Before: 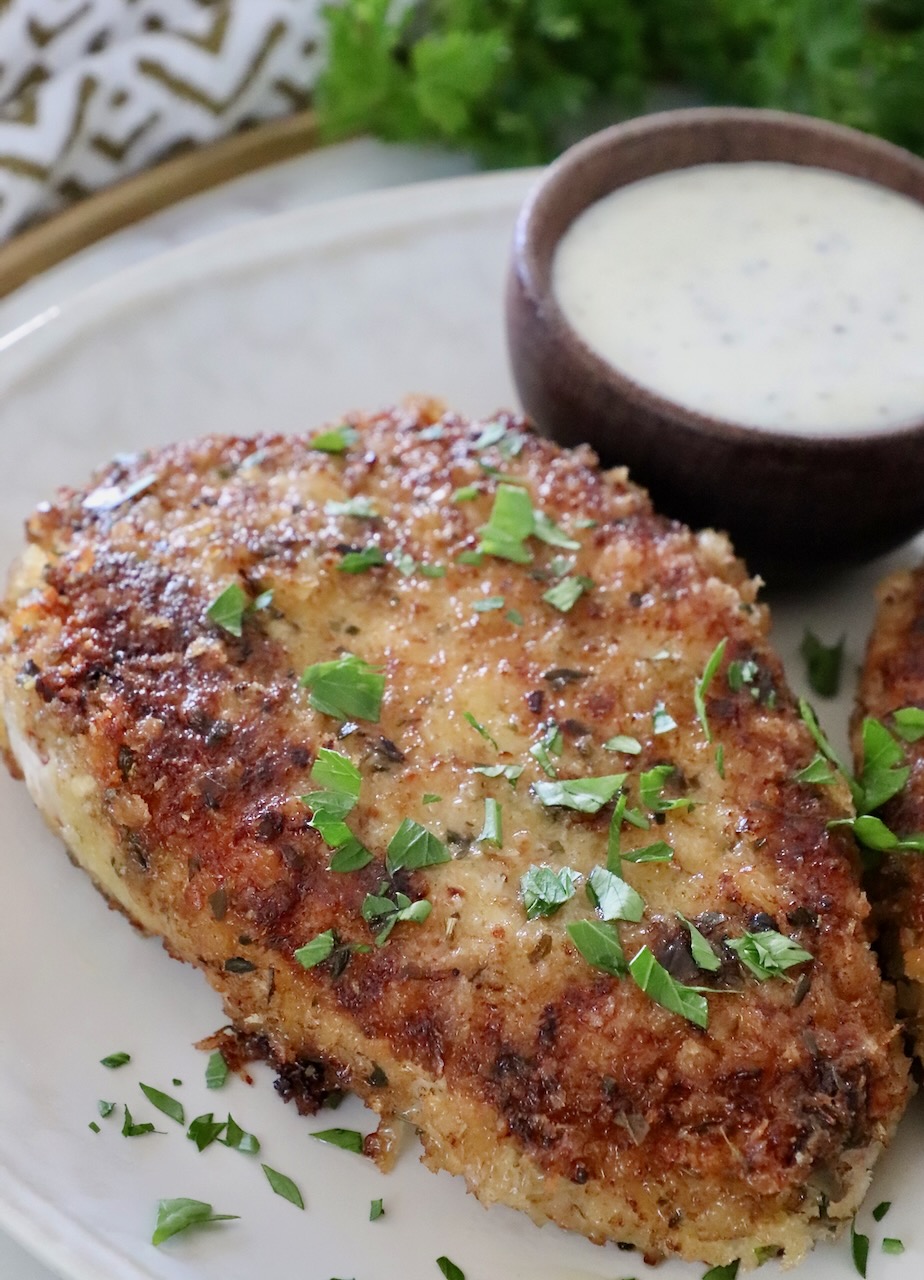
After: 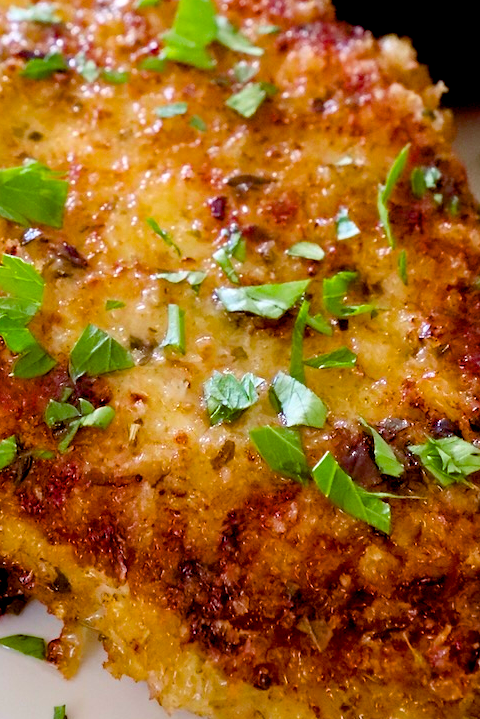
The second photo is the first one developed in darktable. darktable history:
color balance rgb: global offset › luminance -0.213%, global offset › chroma 0.266%, linear chroma grading › global chroma 15.64%, perceptual saturation grading › global saturation 36.291%, perceptual saturation grading › shadows 34.498%
crop: left 34.39%, top 38.63%, right 13.637%, bottom 5.123%
exposure: exposure 0.203 EV, compensate exposure bias true, compensate highlight preservation false
